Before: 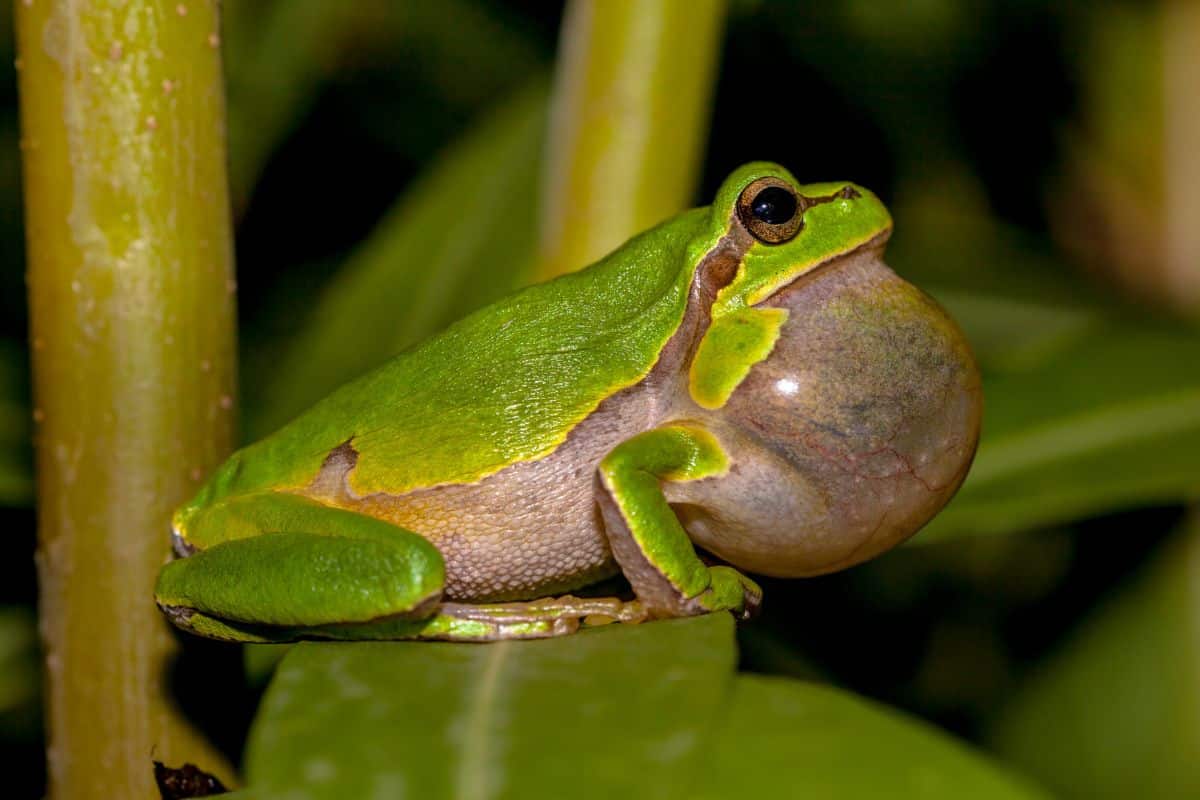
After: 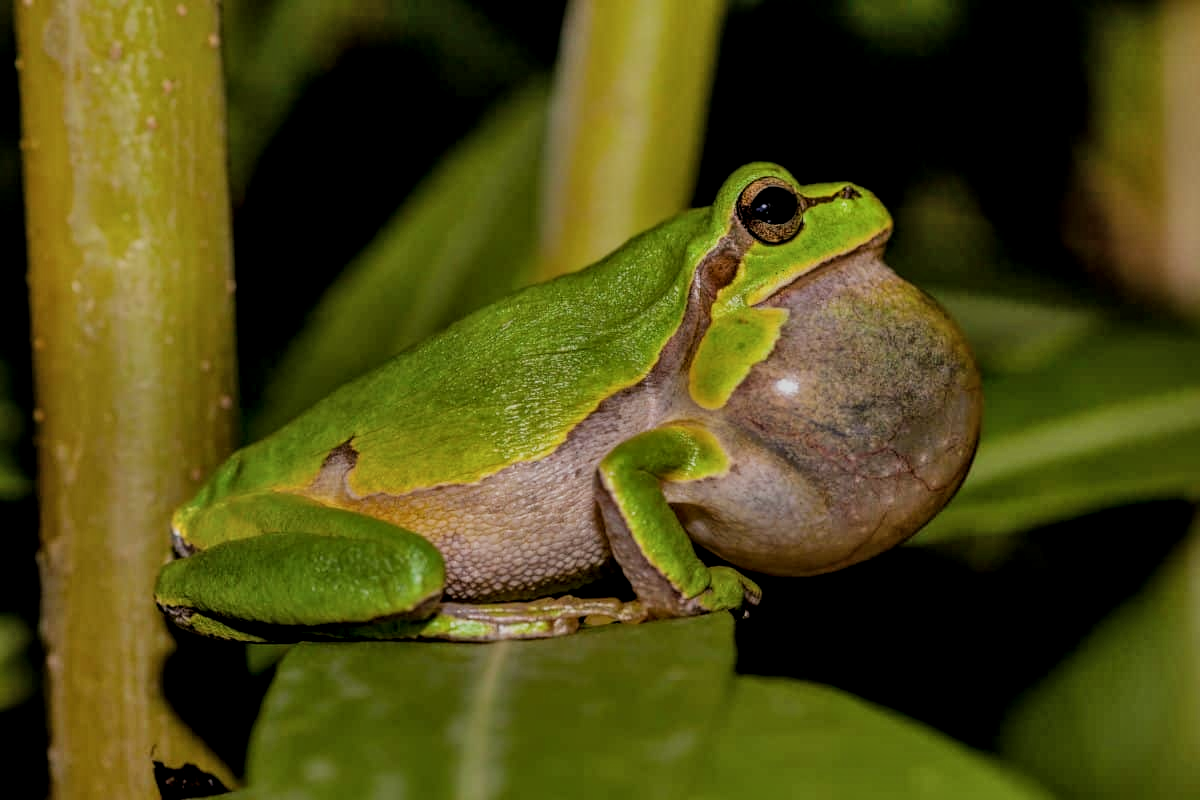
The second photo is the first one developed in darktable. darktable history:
exposure: exposure -0.571 EV, compensate highlight preservation false
shadows and highlights: soften with gaussian
filmic rgb: black relative exposure -7.65 EV, white relative exposure 4.56 EV, threshold 2.97 EV, hardness 3.61, enable highlight reconstruction true
local contrast: detail 130%
